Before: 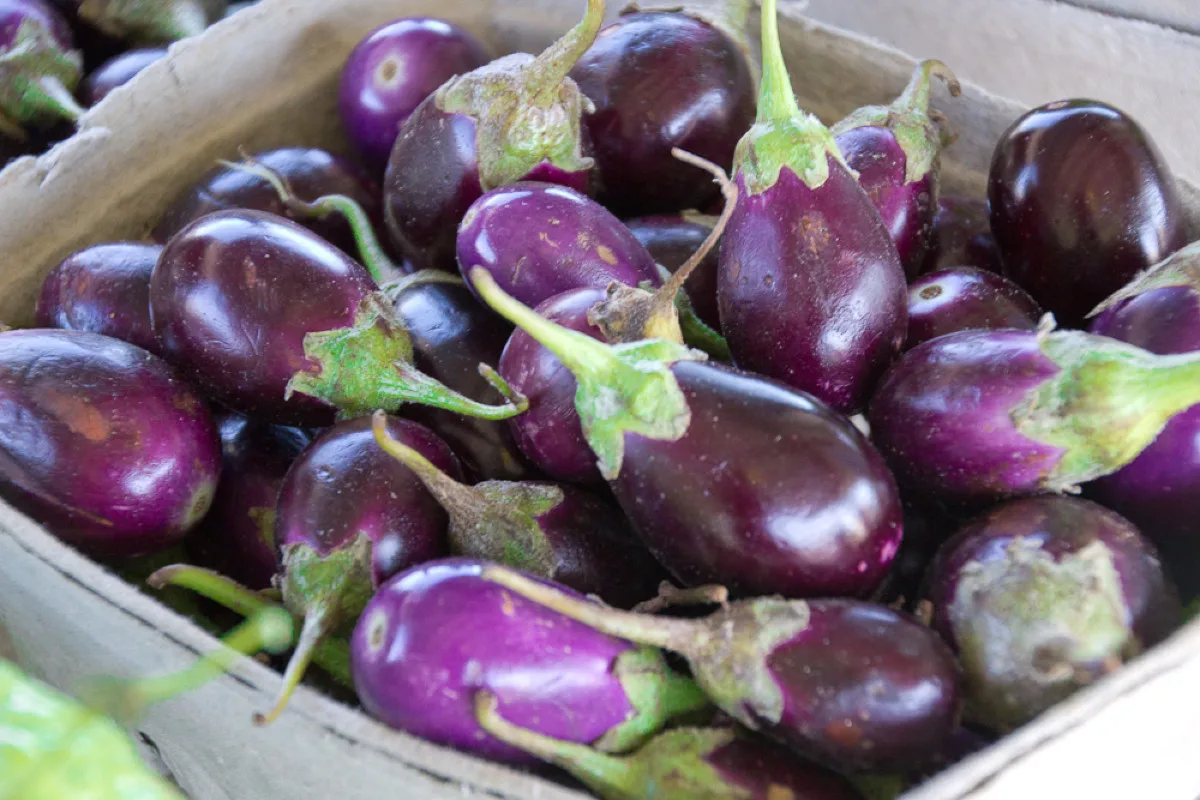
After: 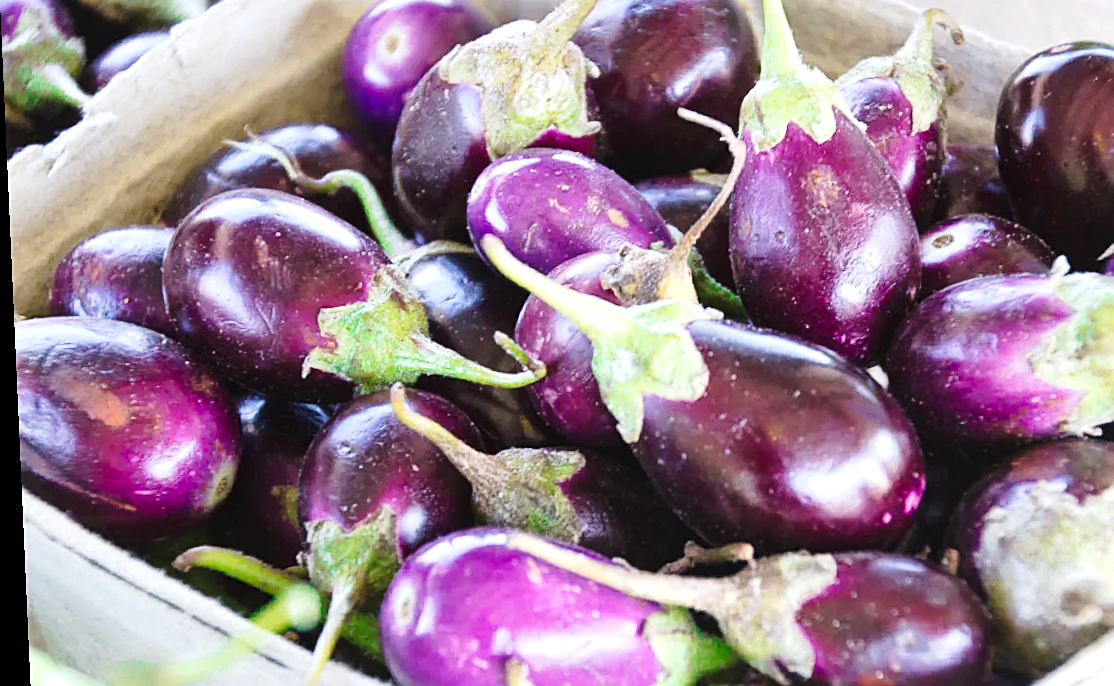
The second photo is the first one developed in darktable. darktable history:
crop: top 7.49%, right 9.717%, bottom 11.943%
sharpen: on, module defaults
tone curve: curves: ch0 [(0, 0) (0.003, 0.046) (0.011, 0.052) (0.025, 0.059) (0.044, 0.069) (0.069, 0.084) (0.1, 0.107) (0.136, 0.133) (0.177, 0.171) (0.224, 0.216) (0.277, 0.293) (0.335, 0.371) (0.399, 0.481) (0.468, 0.577) (0.543, 0.662) (0.623, 0.749) (0.709, 0.831) (0.801, 0.891) (0.898, 0.942) (1, 1)], preserve colors none
tone equalizer: on, module defaults
rotate and perspective: rotation -2.56°, automatic cropping off
local contrast: mode bilateral grid, contrast 20, coarseness 50, detail 132%, midtone range 0.2
exposure: exposure 0.485 EV, compensate highlight preservation false
